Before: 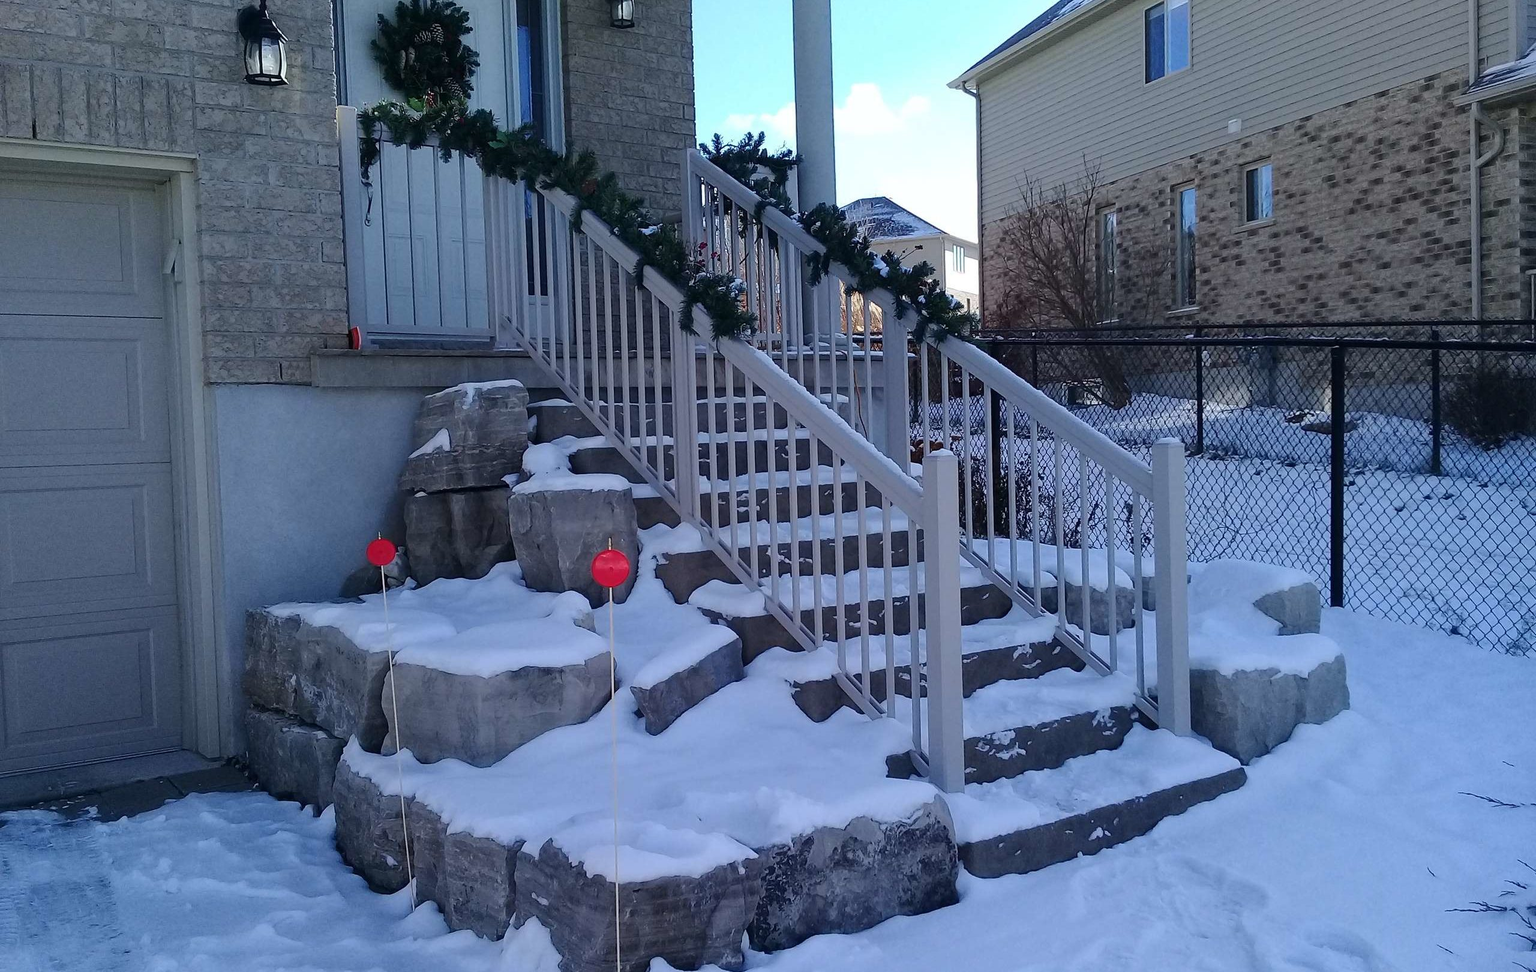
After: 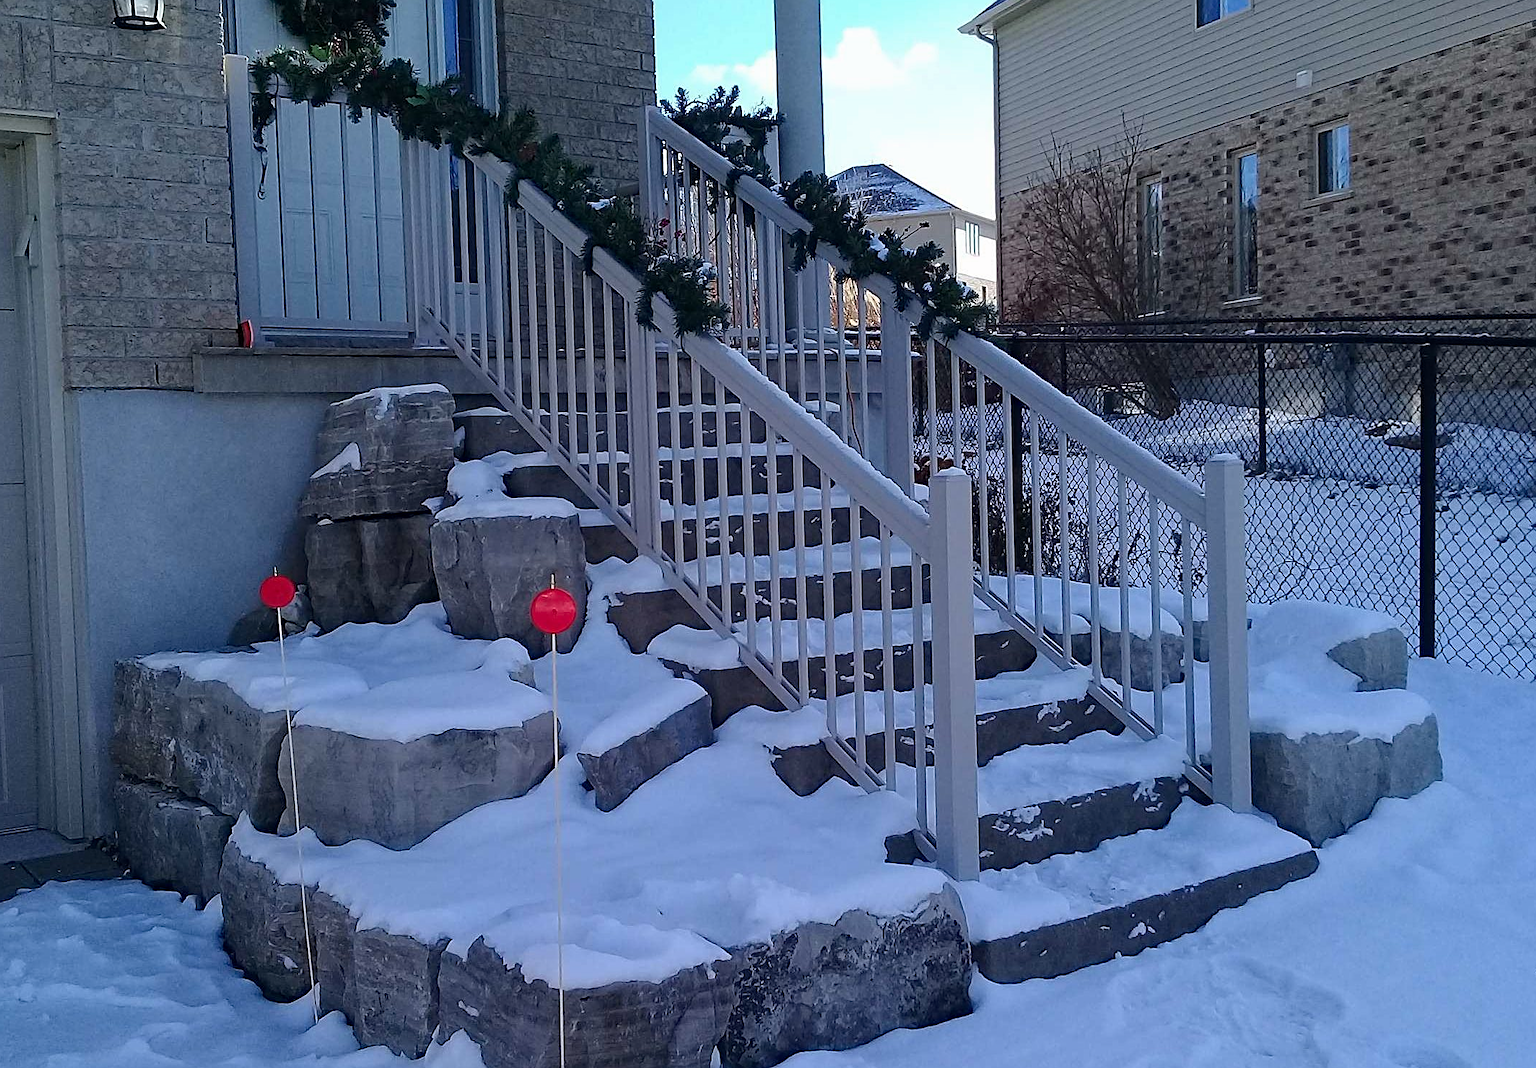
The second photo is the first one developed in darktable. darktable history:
exposure: exposure -0.026 EV, compensate highlight preservation false
haze removal: adaptive false
crop: left 9.806%, top 6.288%, right 7.069%, bottom 2.306%
sharpen: on, module defaults
